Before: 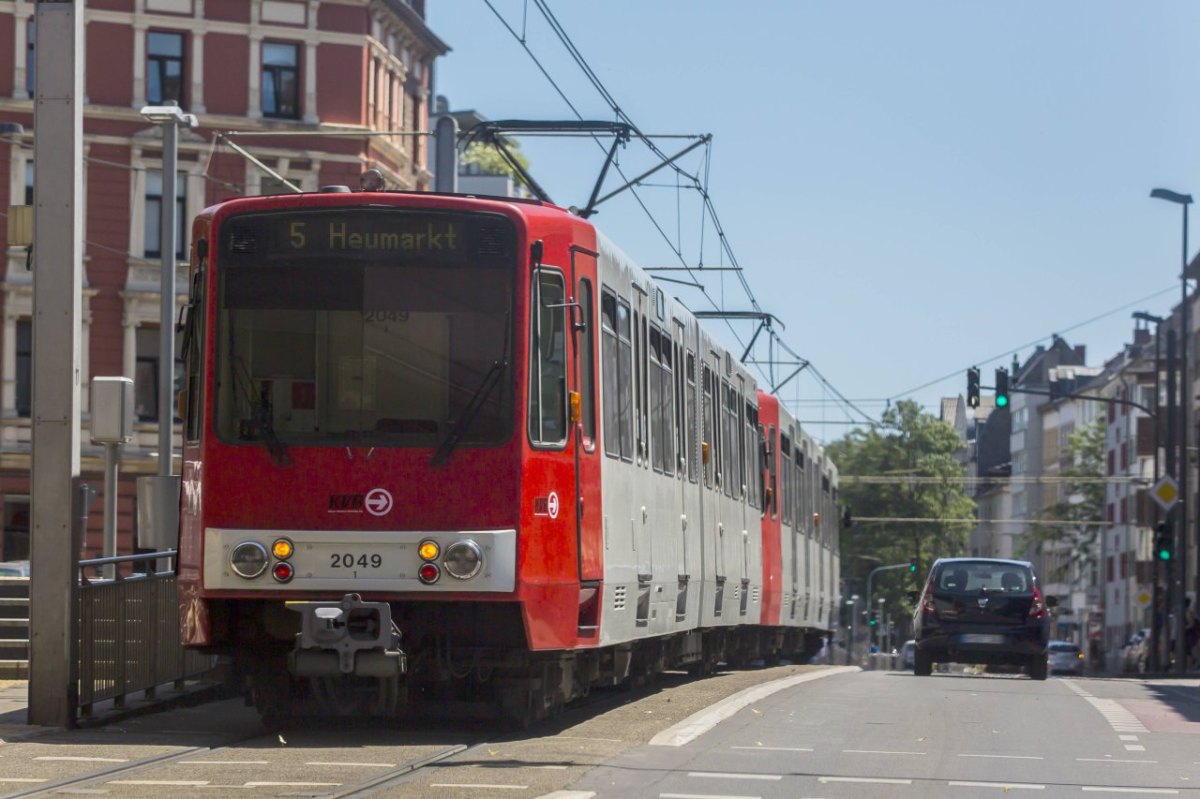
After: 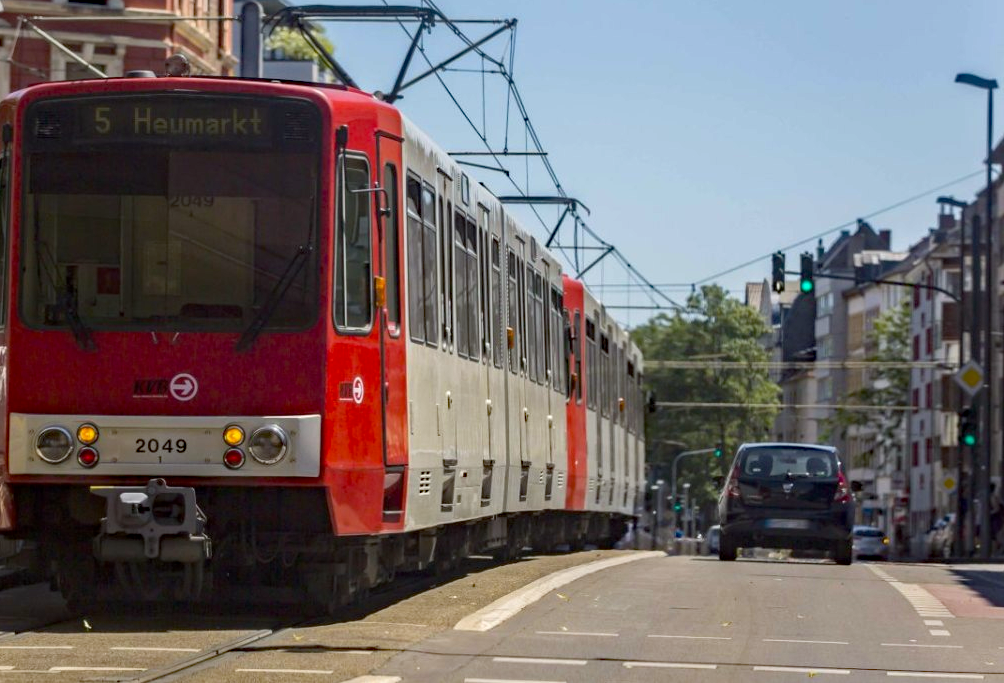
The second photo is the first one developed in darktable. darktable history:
haze removal: strength 0.501, distance 0.43, adaptive false
crop: left 16.327%, top 14.438%
